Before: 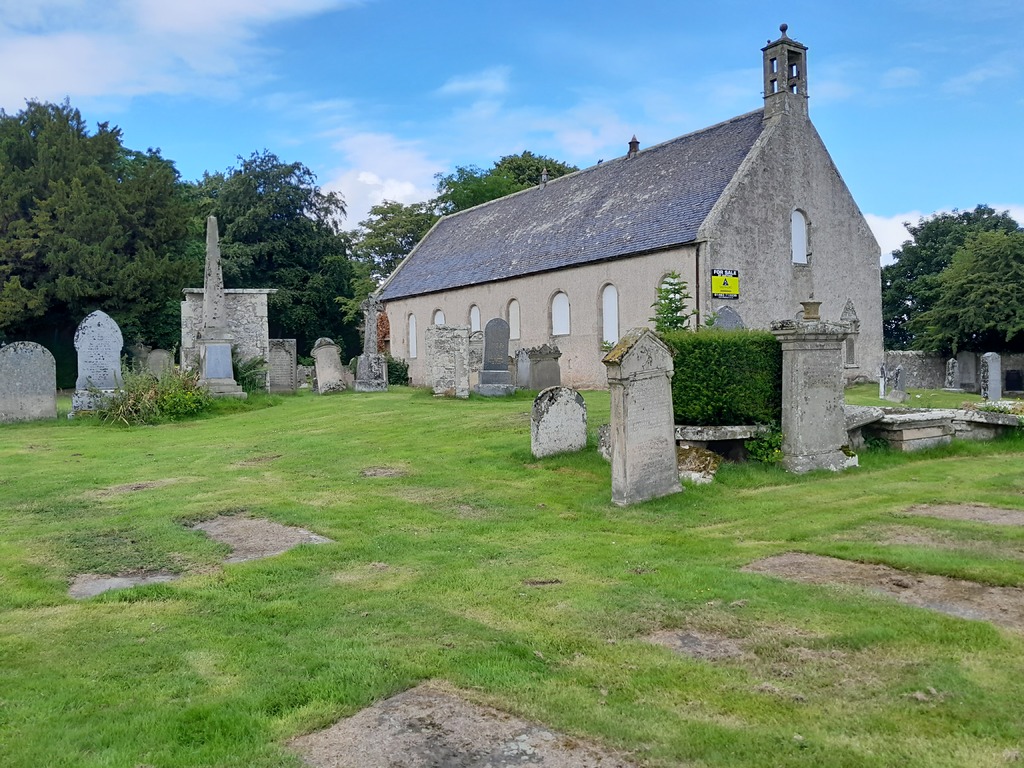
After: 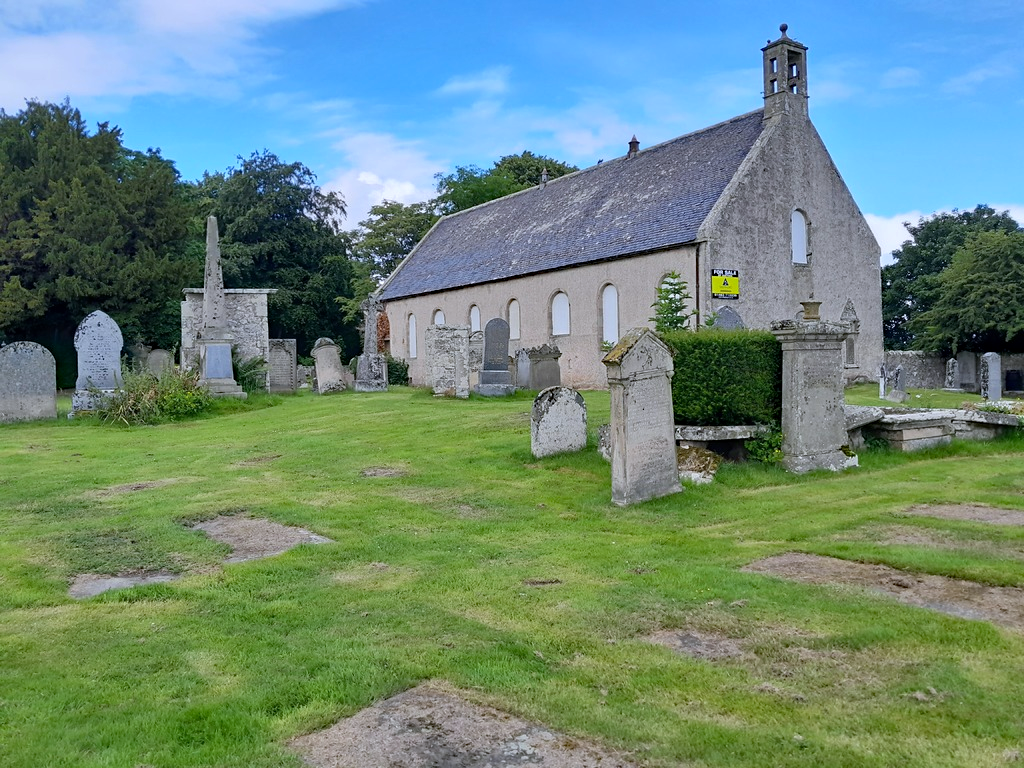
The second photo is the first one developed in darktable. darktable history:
haze removal: adaptive false
white balance: red 0.984, blue 1.059
